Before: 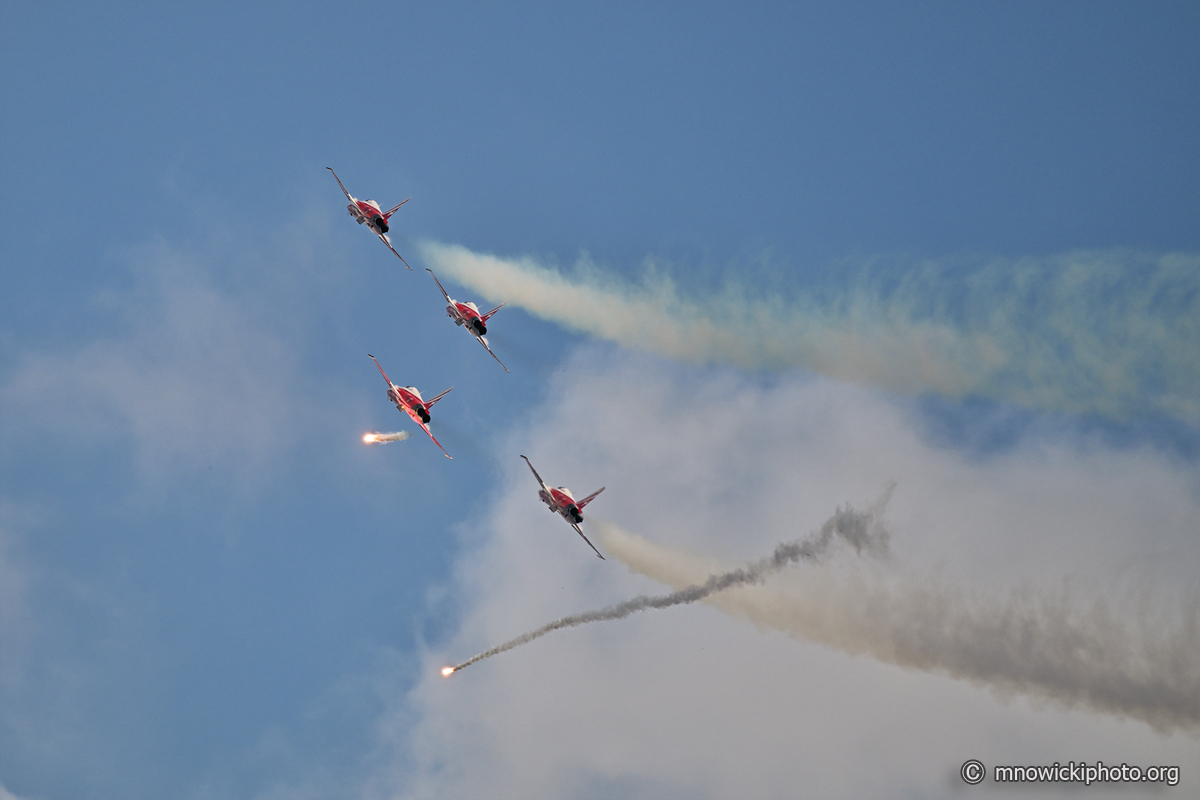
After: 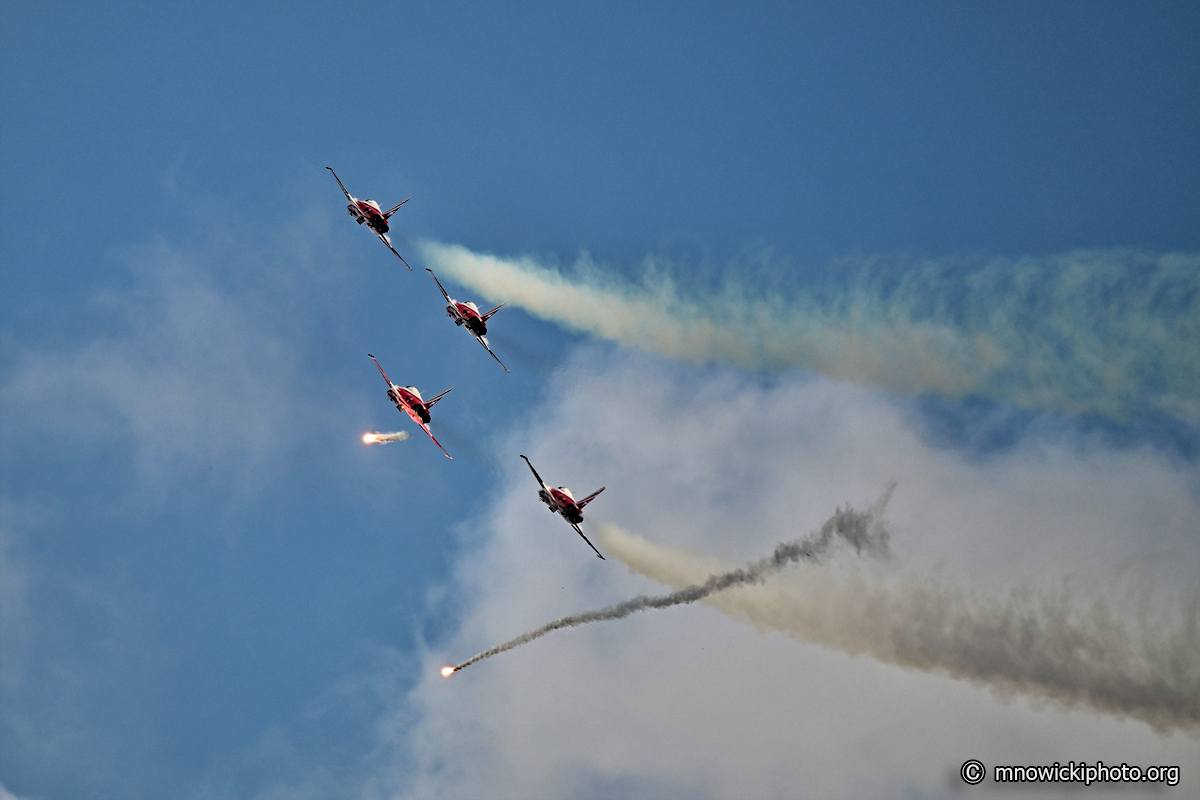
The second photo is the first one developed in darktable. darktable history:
rgb levels: levels [[0.034, 0.472, 0.904], [0, 0.5, 1], [0, 0.5, 1]]
haze removal: strength 0.29, distance 0.25, compatibility mode true, adaptive false
white balance: red 0.978, blue 0.999
